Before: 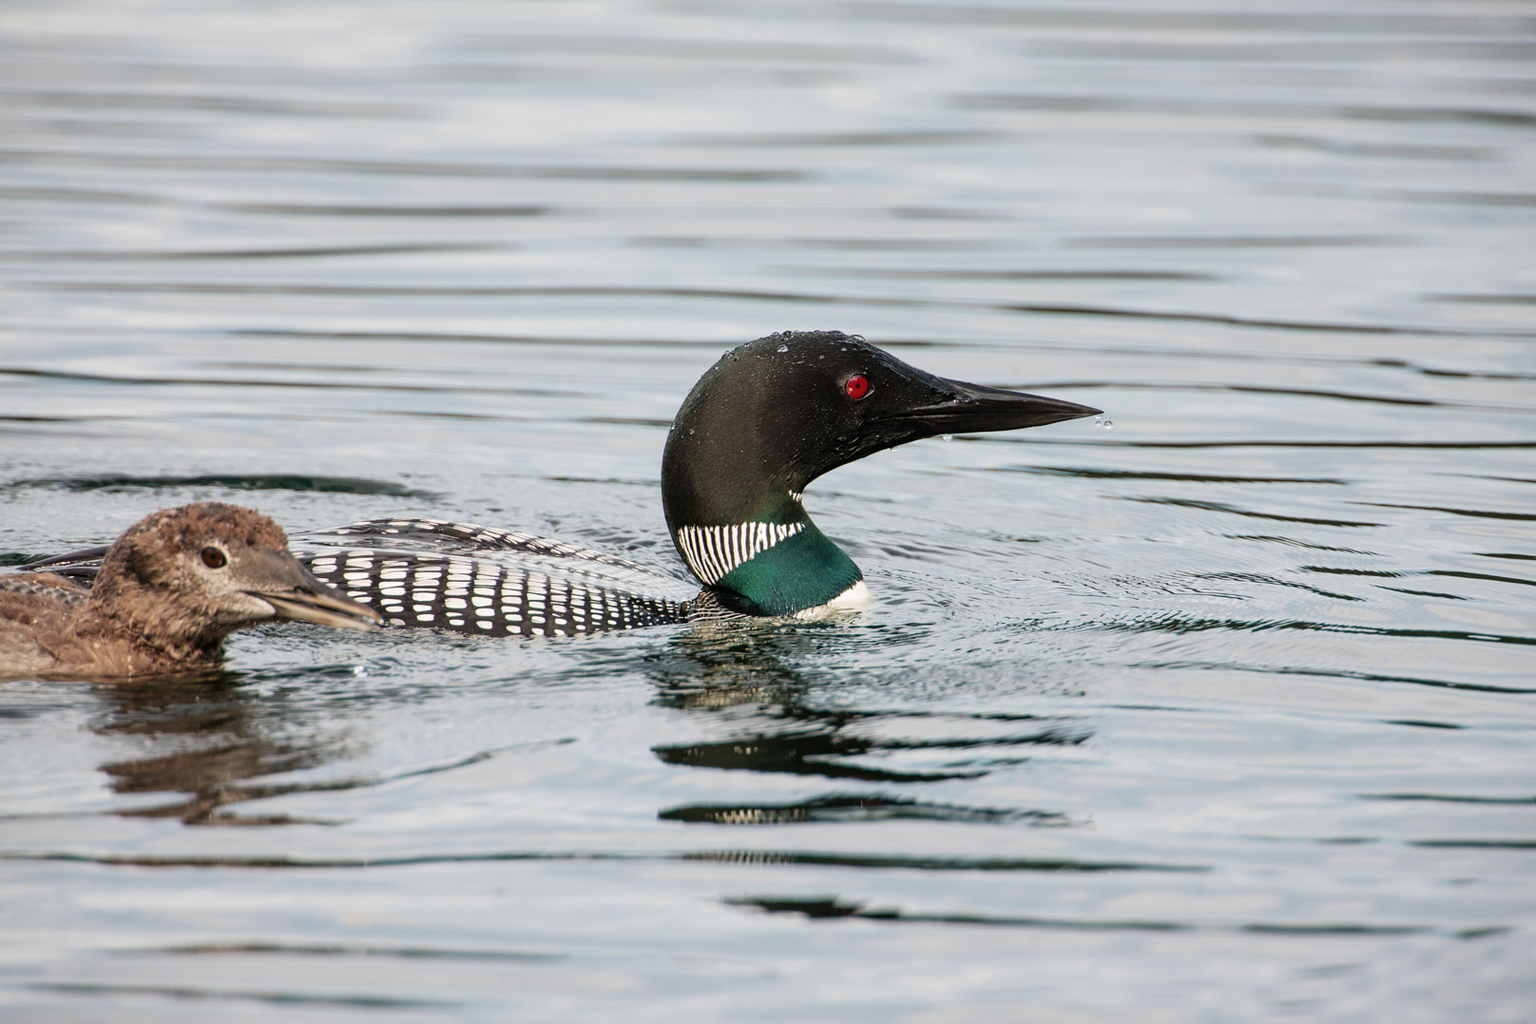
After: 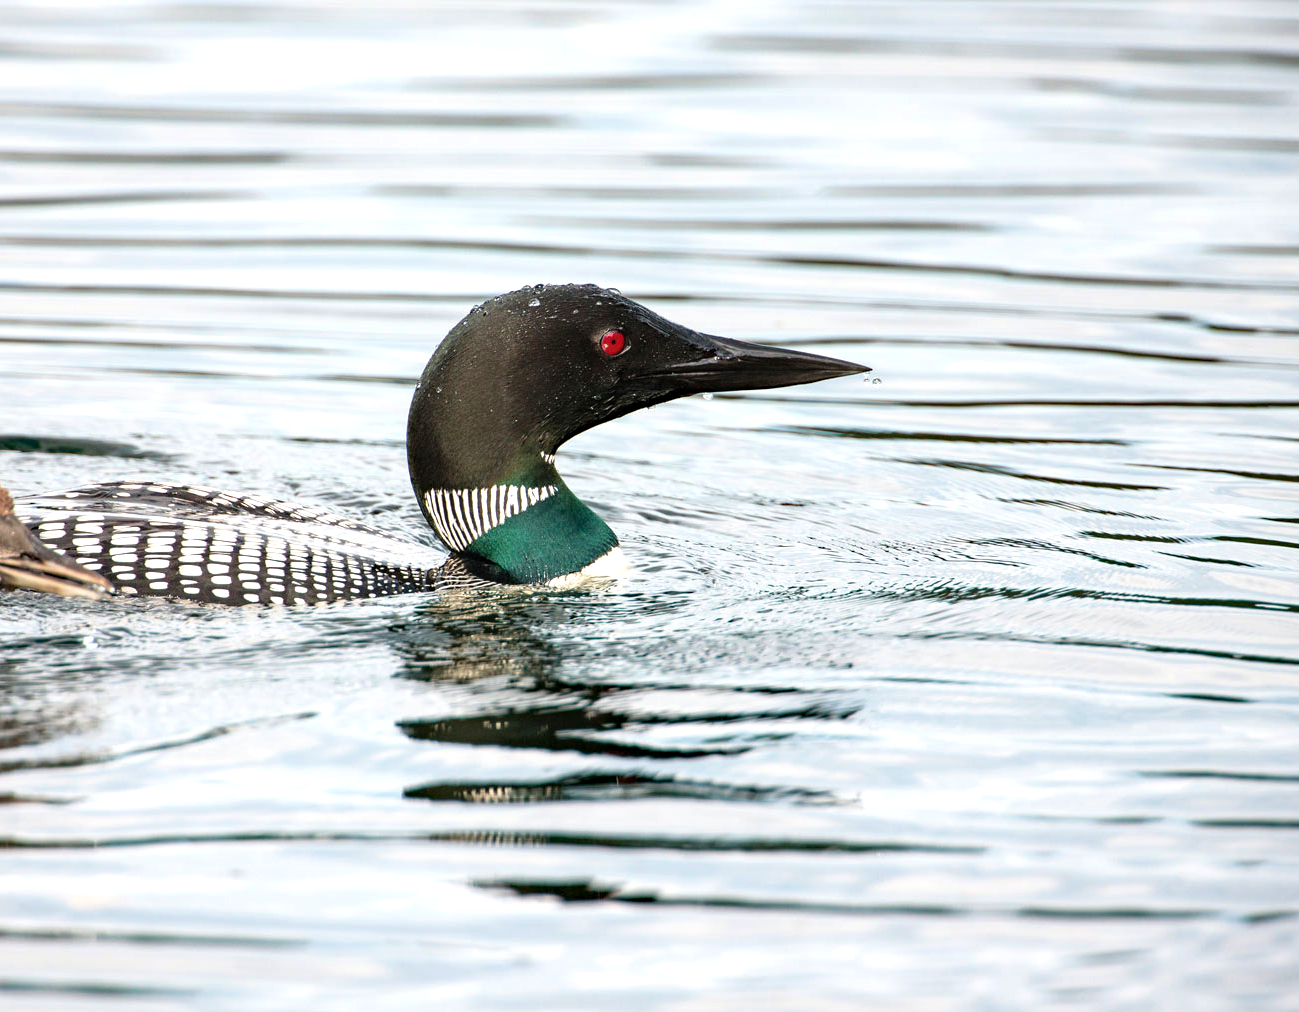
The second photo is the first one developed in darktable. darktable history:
crop and rotate: left 17.898%, top 5.944%, right 1.671%
exposure: black level correction 0, exposure 0.698 EV, compensate highlight preservation false
haze removal: compatibility mode true, adaptive false
